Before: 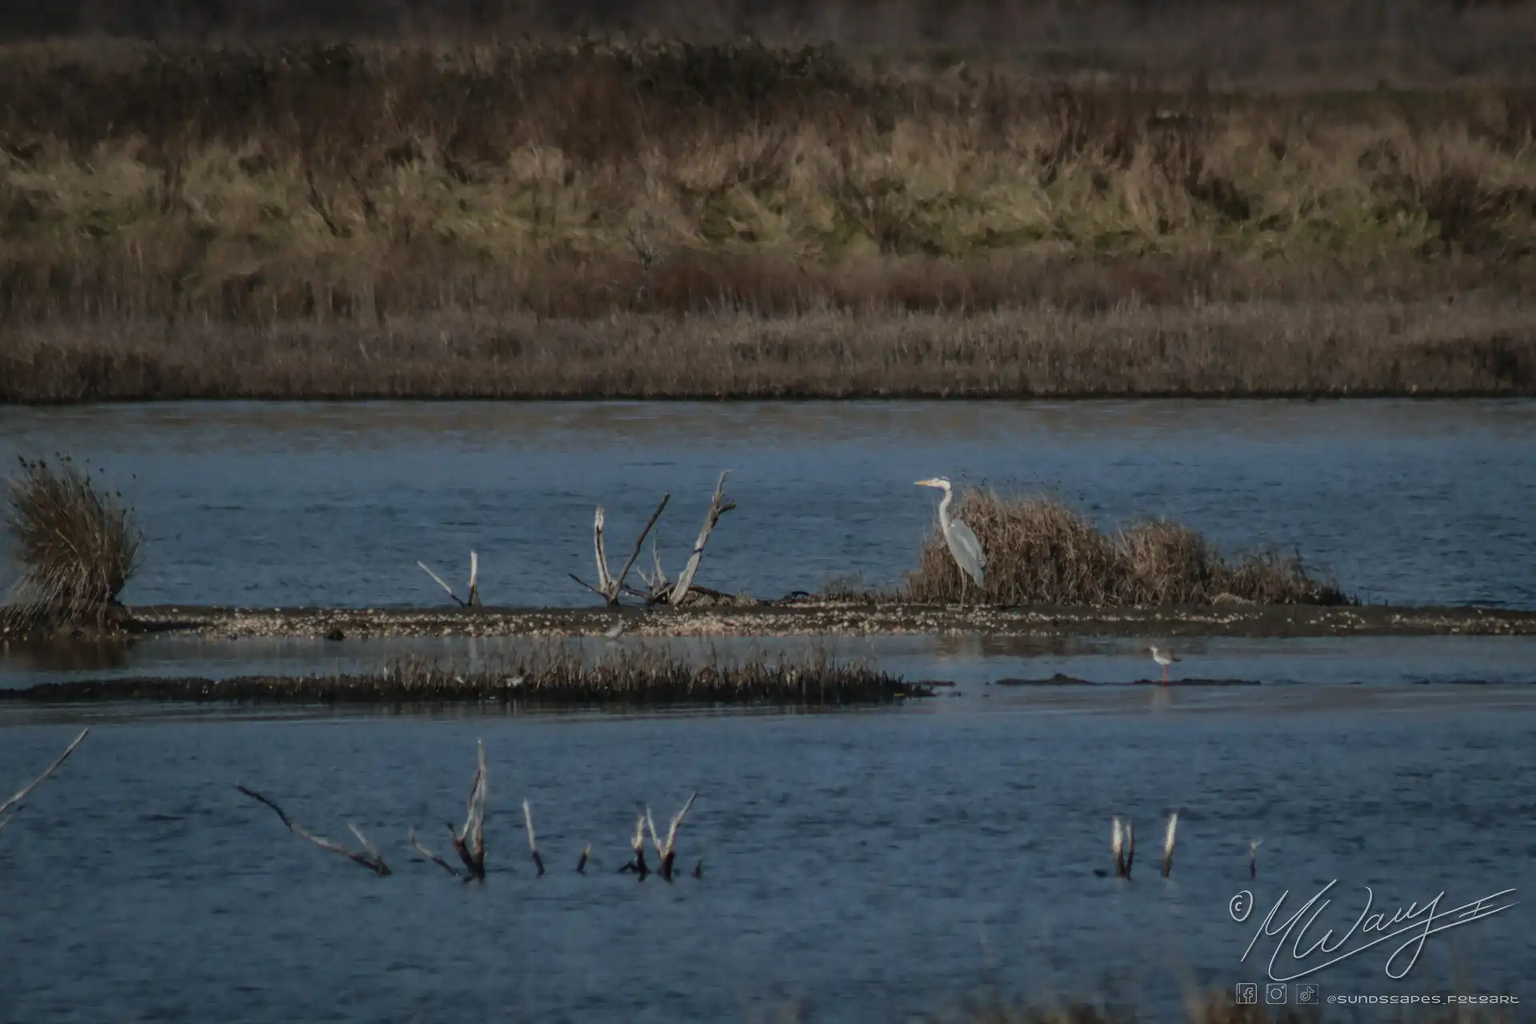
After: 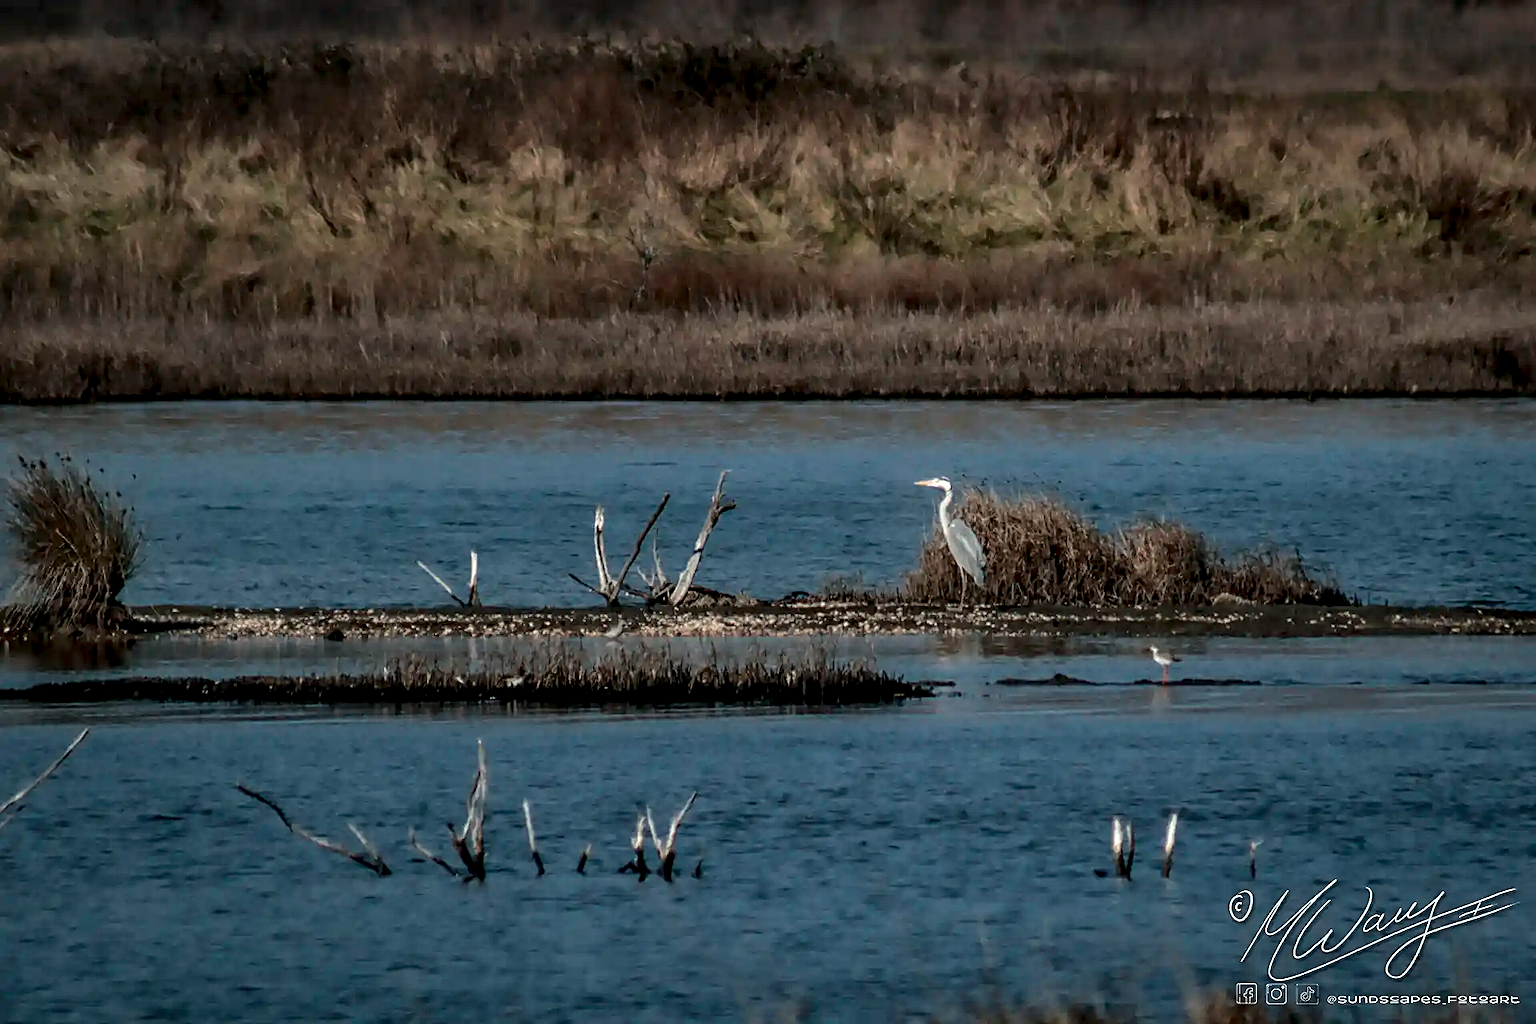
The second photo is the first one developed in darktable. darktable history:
exposure: exposure 0.128 EV, compensate highlight preservation false
contrast equalizer: y [[0.601, 0.6, 0.598, 0.598, 0.6, 0.601], [0.5 ×6], [0.5 ×6], [0 ×6], [0 ×6]]
sharpen: on, module defaults
